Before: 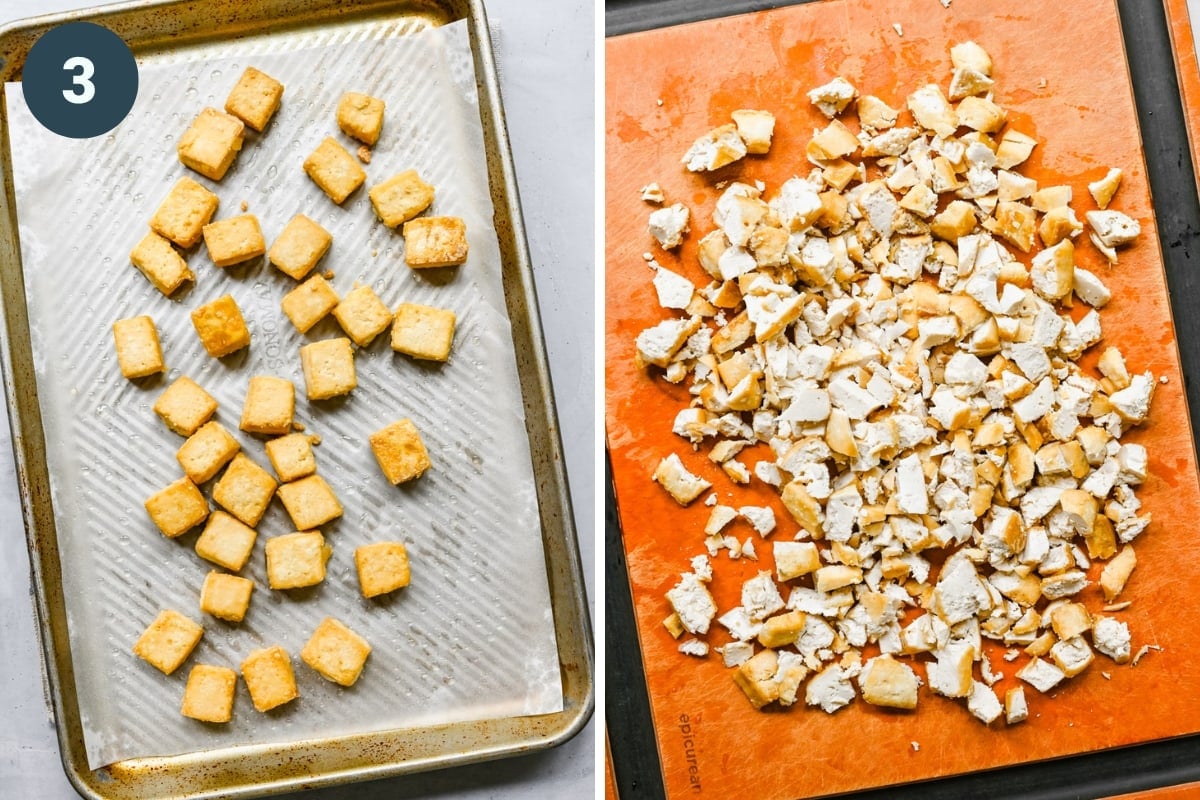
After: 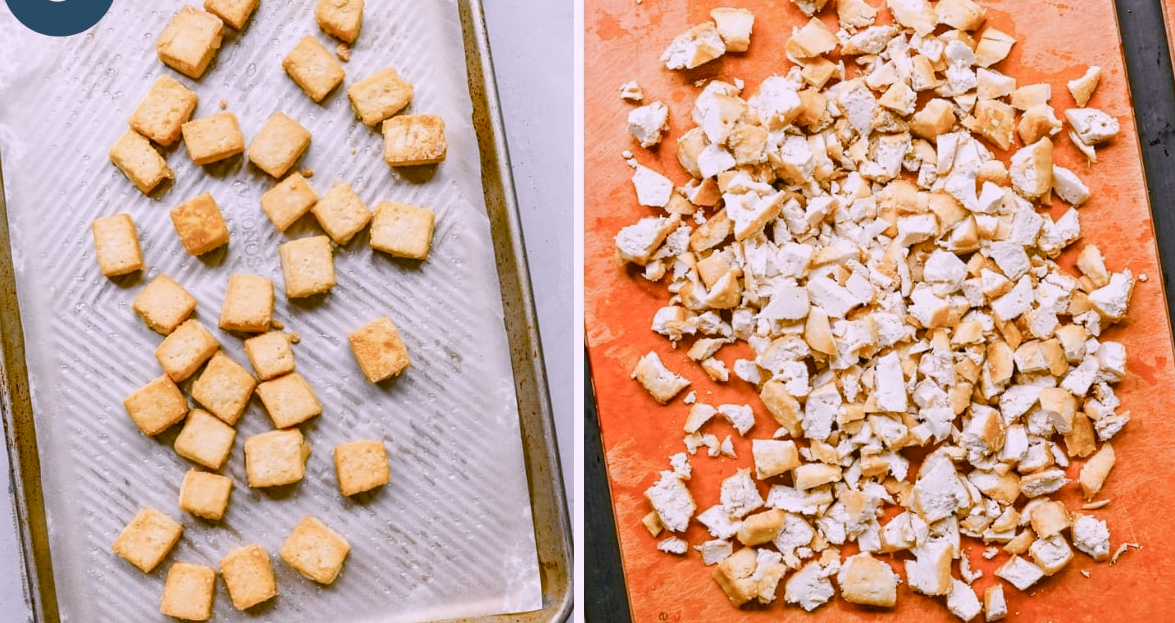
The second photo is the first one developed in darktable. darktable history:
color balance rgb: shadows lift › chroma 1%, shadows lift › hue 113°, highlights gain › chroma 0.2%, highlights gain › hue 333°, perceptual saturation grading › global saturation 20%, perceptual saturation grading › highlights -50%, perceptual saturation grading › shadows 25%, contrast -10%
white balance: red 1.066, blue 1.119
crop and rotate: left 1.814%, top 12.818%, right 0.25%, bottom 9.225%
